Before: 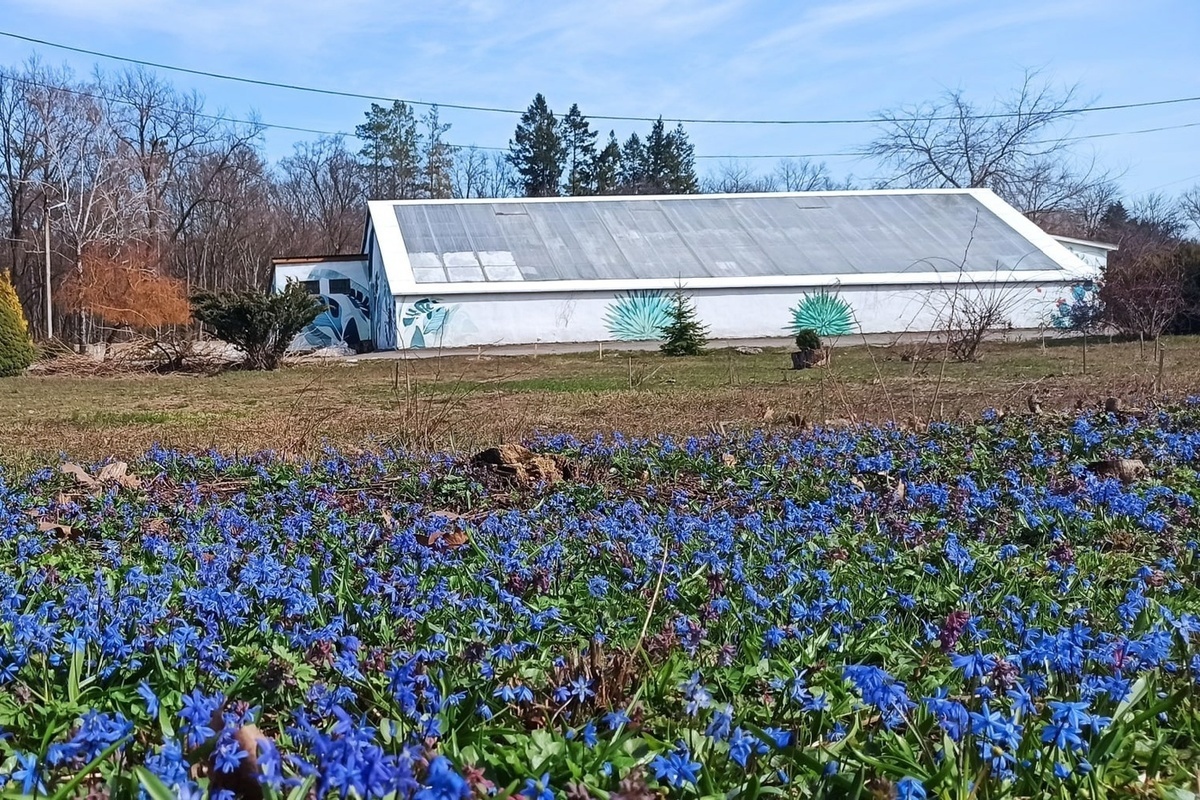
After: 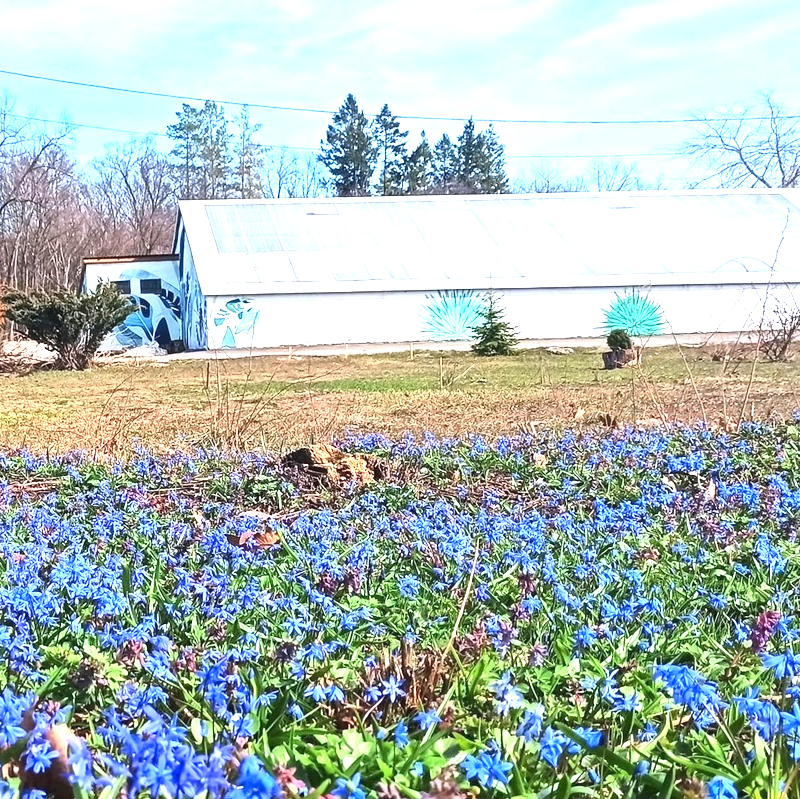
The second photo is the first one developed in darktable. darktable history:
crop and rotate: left 15.754%, right 17.579%
base curve: curves: ch0 [(0, 0) (0.74, 0.67) (1, 1)]
exposure: black level correction 0, exposure 1.5 EV, compensate exposure bias true, compensate highlight preservation false
contrast equalizer: y [[0.5, 0.5, 0.472, 0.5, 0.5, 0.5], [0.5 ×6], [0.5 ×6], [0 ×6], [0 ×6]]
contrast brightness saturation: contrast 0.2, brightness 0.15, saturation 0.14
